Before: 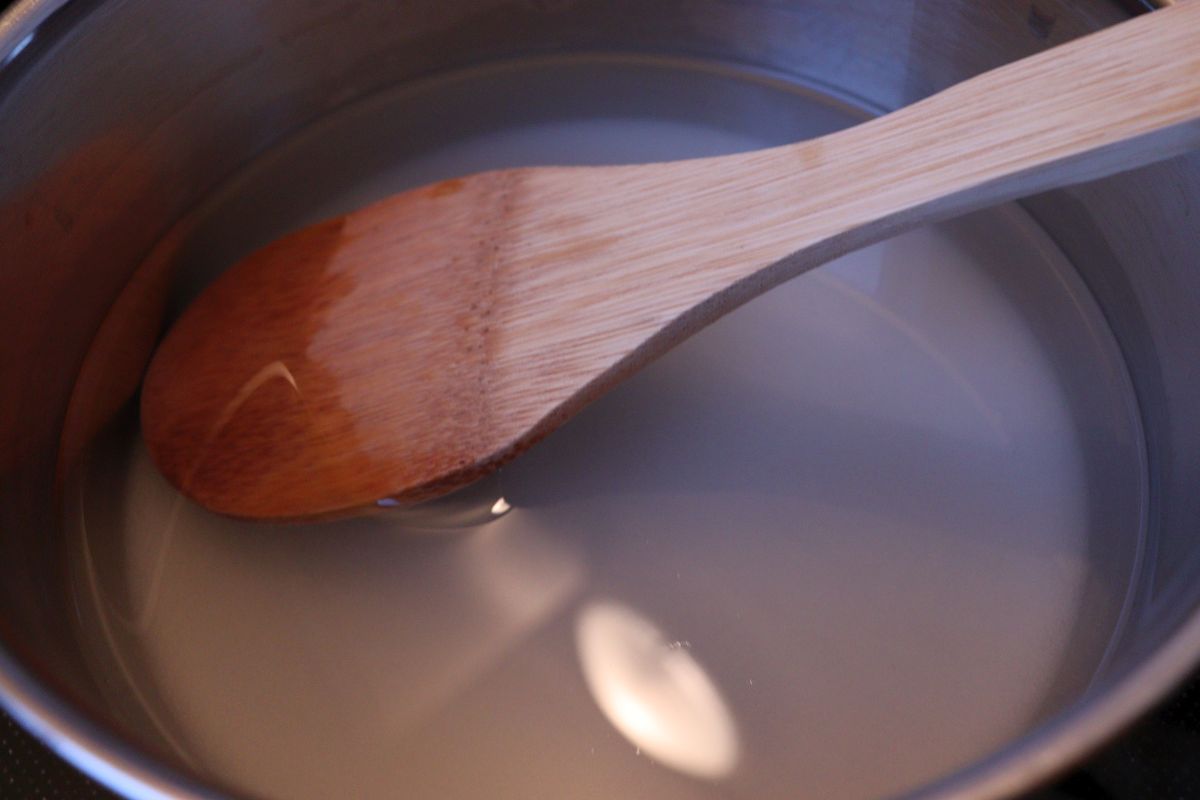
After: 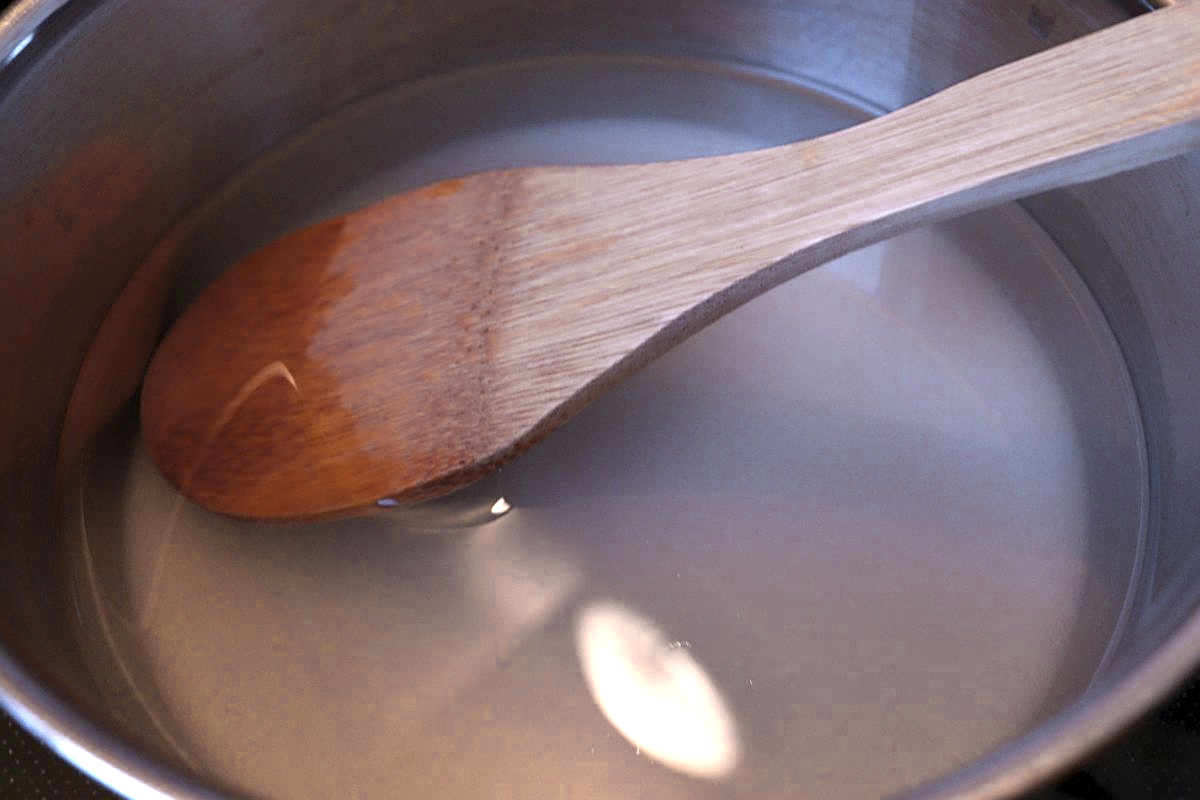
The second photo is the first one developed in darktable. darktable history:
color zones: curves: ch0 [(0.004, 0.306) (0.107, 0.448) (0.252, 0.656) (0.41, 0.398) (0.595, 0.515) (0.768, 0.628)]; ch1 [(0.07, 0.323) (0.151, 0.452) (0.252, 0.608) (0.346, 0.221) (0.463, 0.189) (0.61, 0.368) (0.735, 0.395) (0.921, 0.412)]; ch2 [(0, 0.476) (0.132, 0.512) (0.243, 0.512) (0.397, 0.48) (0.522, 0.376) (0.634, 0.536) (0.761, 0.46)]
sharpen: on, module defaults
exposure: exposure 0.74 EV, compensate highlight preservation false
